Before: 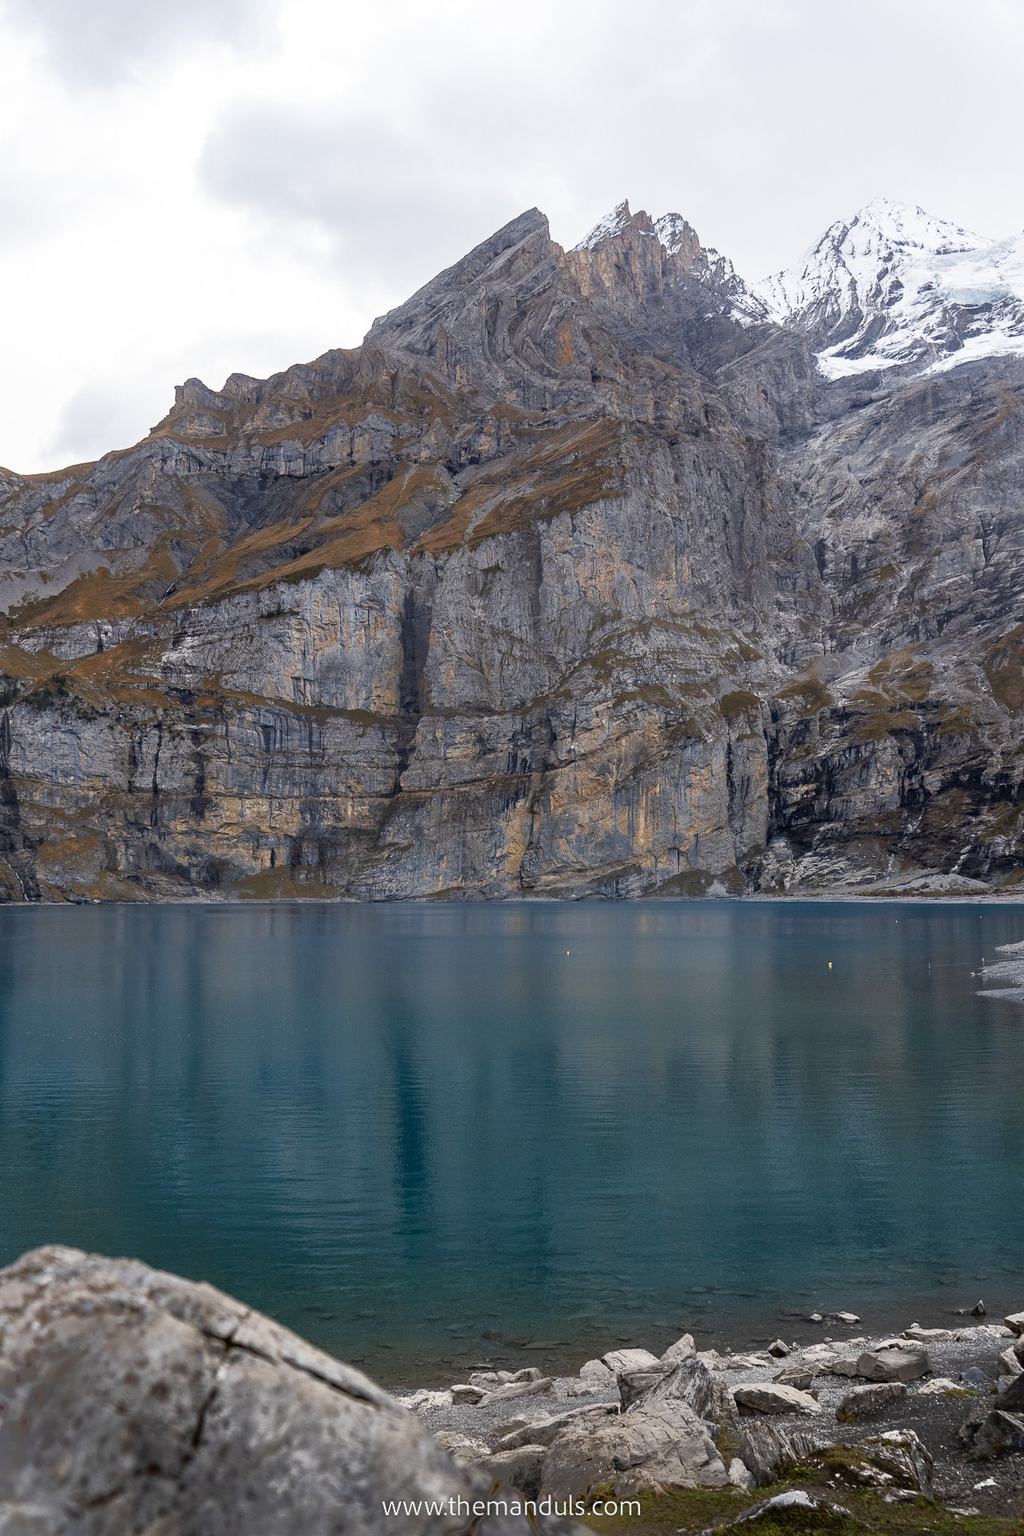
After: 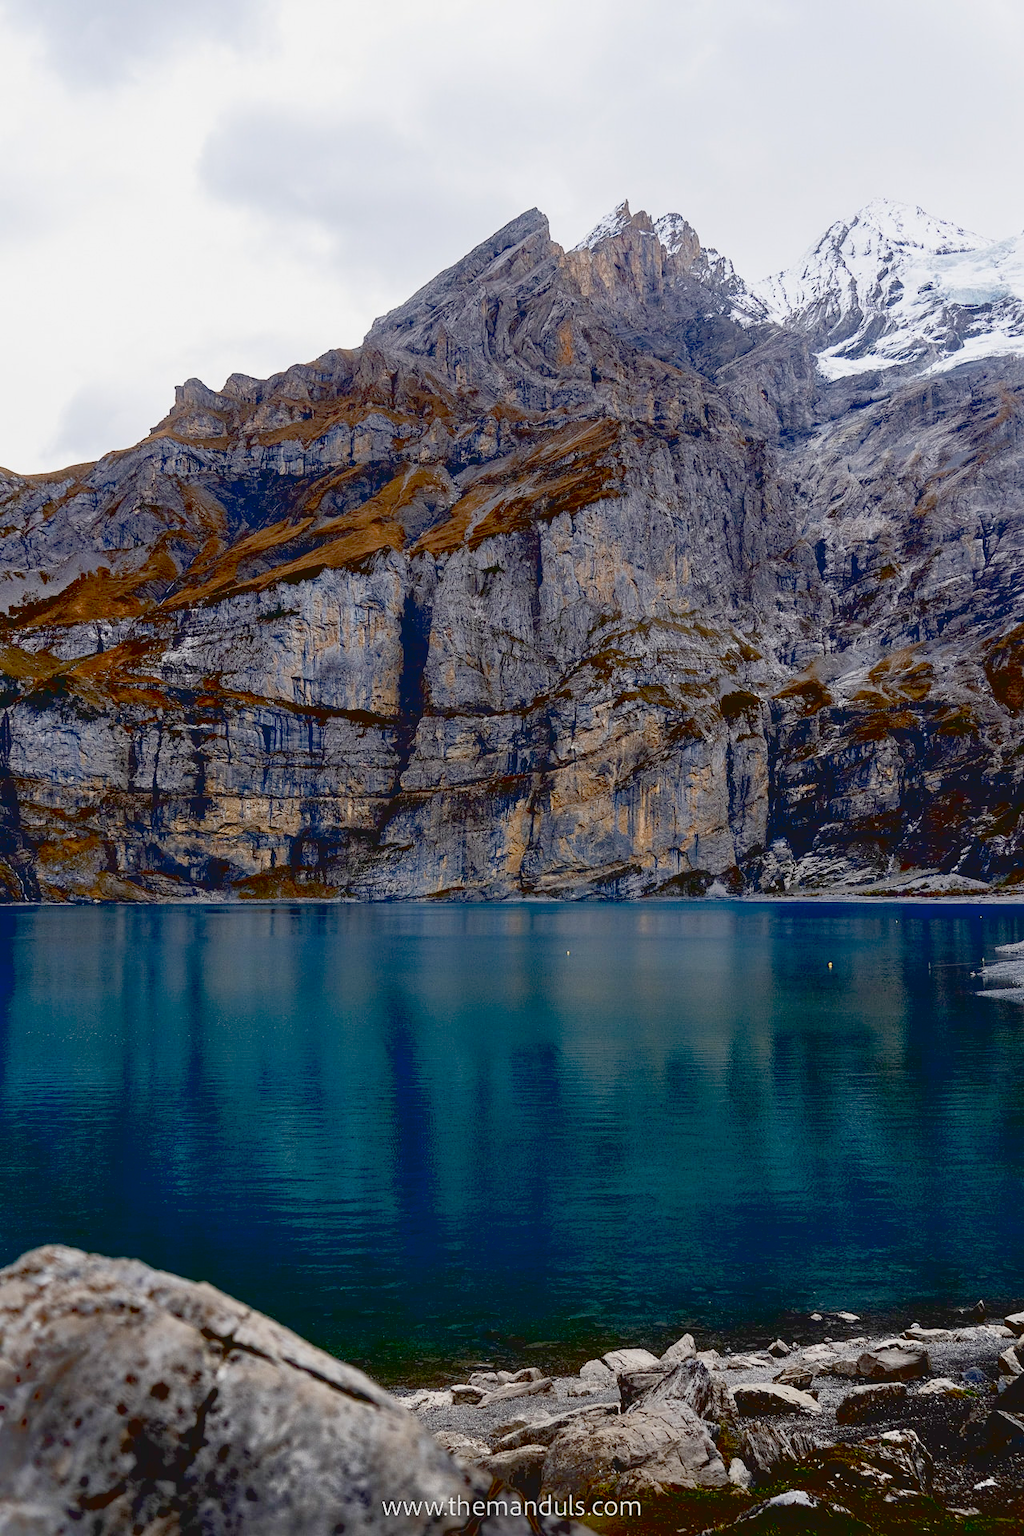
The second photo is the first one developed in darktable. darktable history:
contrast brightness saturation: contrast -0.1, brightness 0.05, saturation 0.08
exposure: black level correction 0.056, compensate highlight preservation false
